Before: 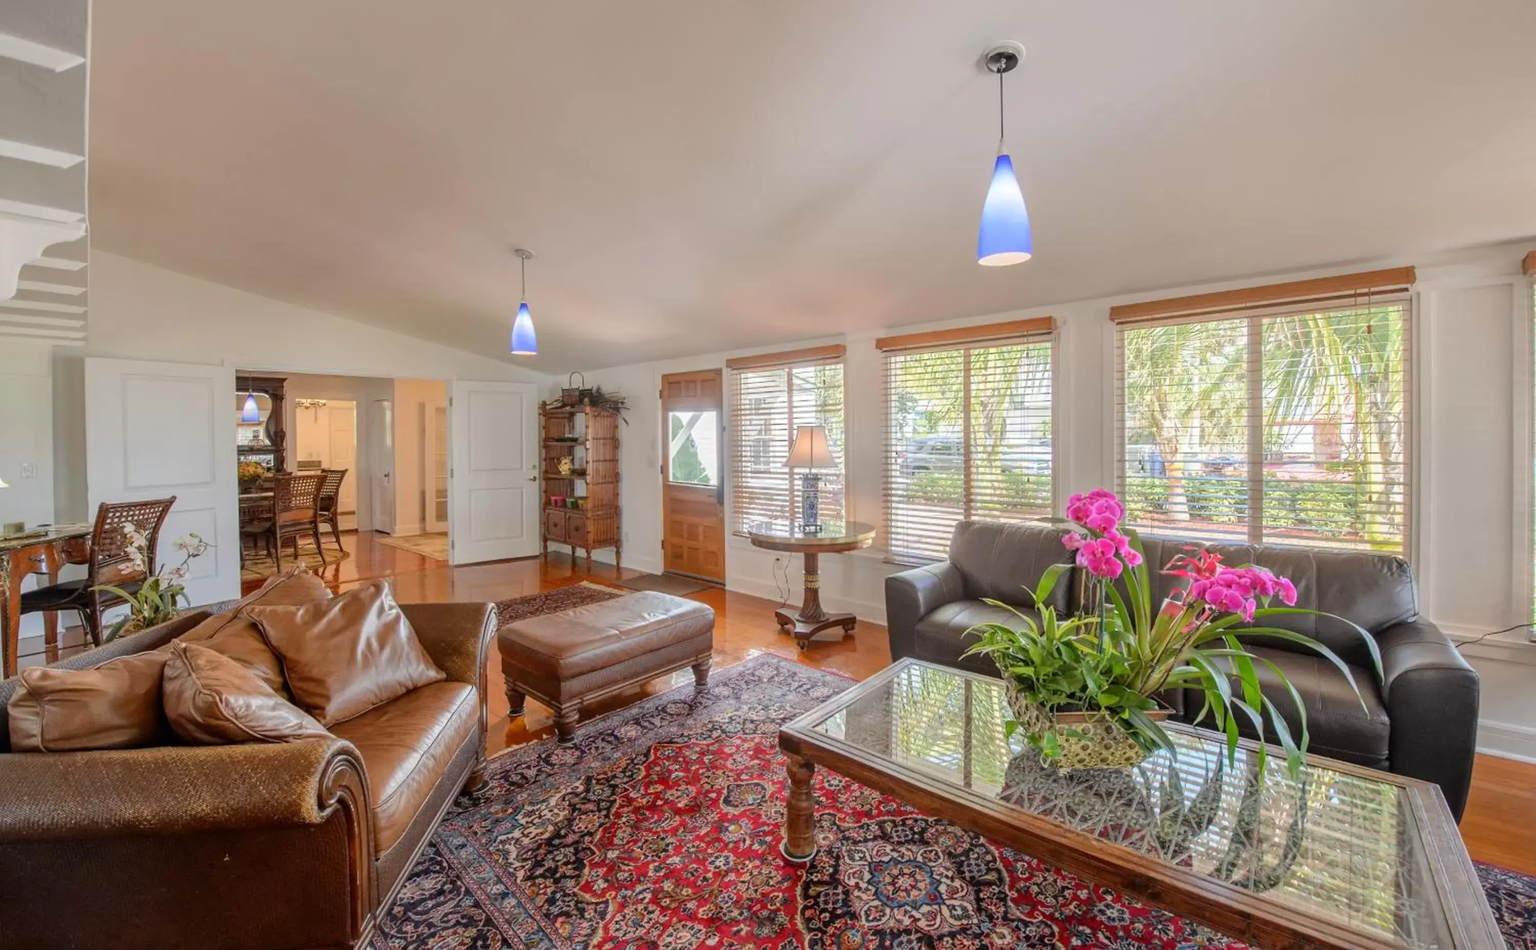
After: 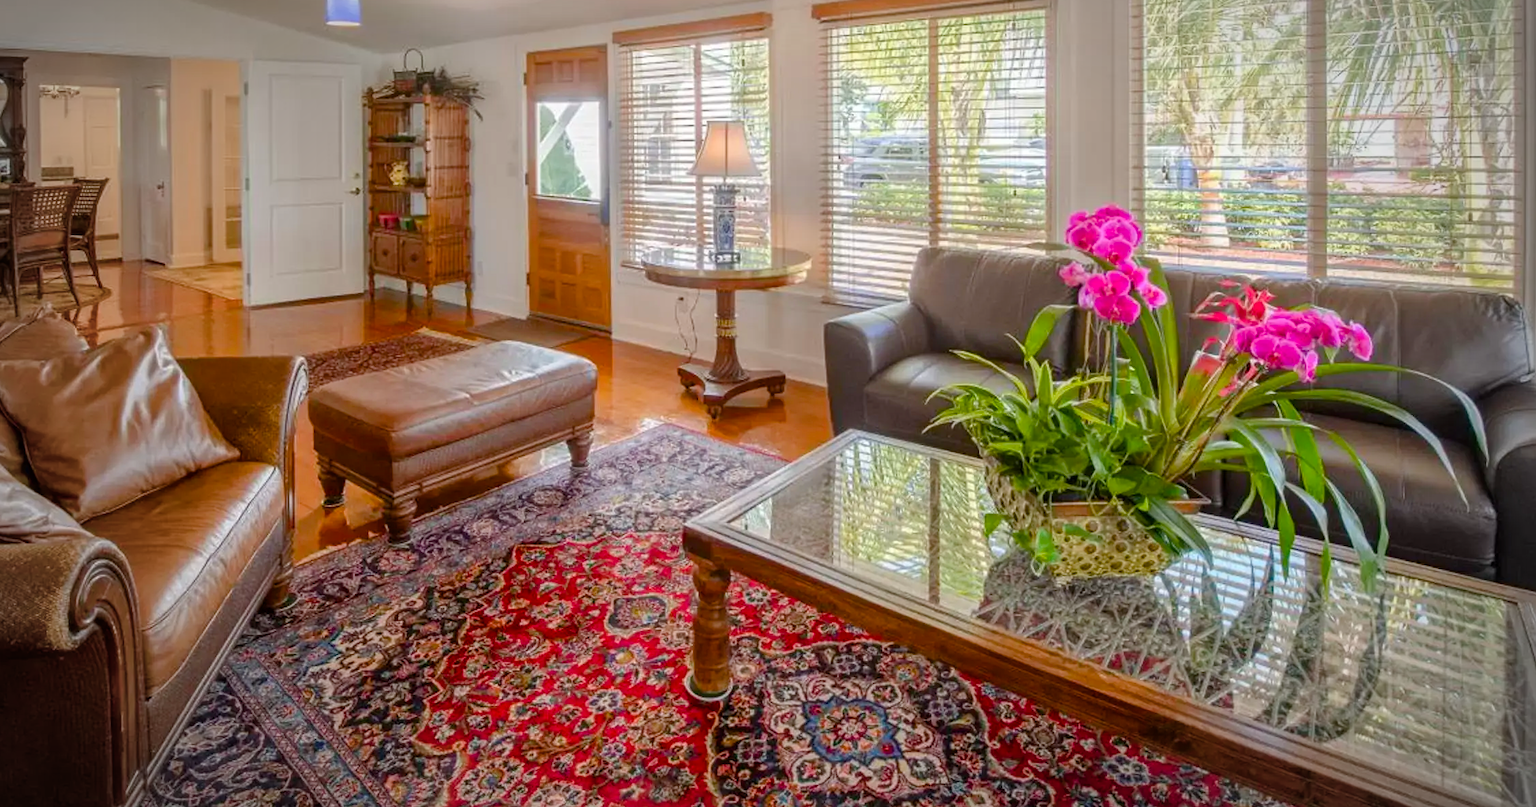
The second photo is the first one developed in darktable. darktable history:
crop and rotate: left 17.348%, top 35.308%, right 7.549%, bottom 0.852%
vignetting: fall-off start 70.68%, width/height ratio 1.334
color balance rgb: power › hue 207.24°, perceptual saturation grading › global saturation 20%, perceptual saturation grading › highlights -25.806%, perceptual saturation grading › shadows 49.737%, global vibrance 20%
